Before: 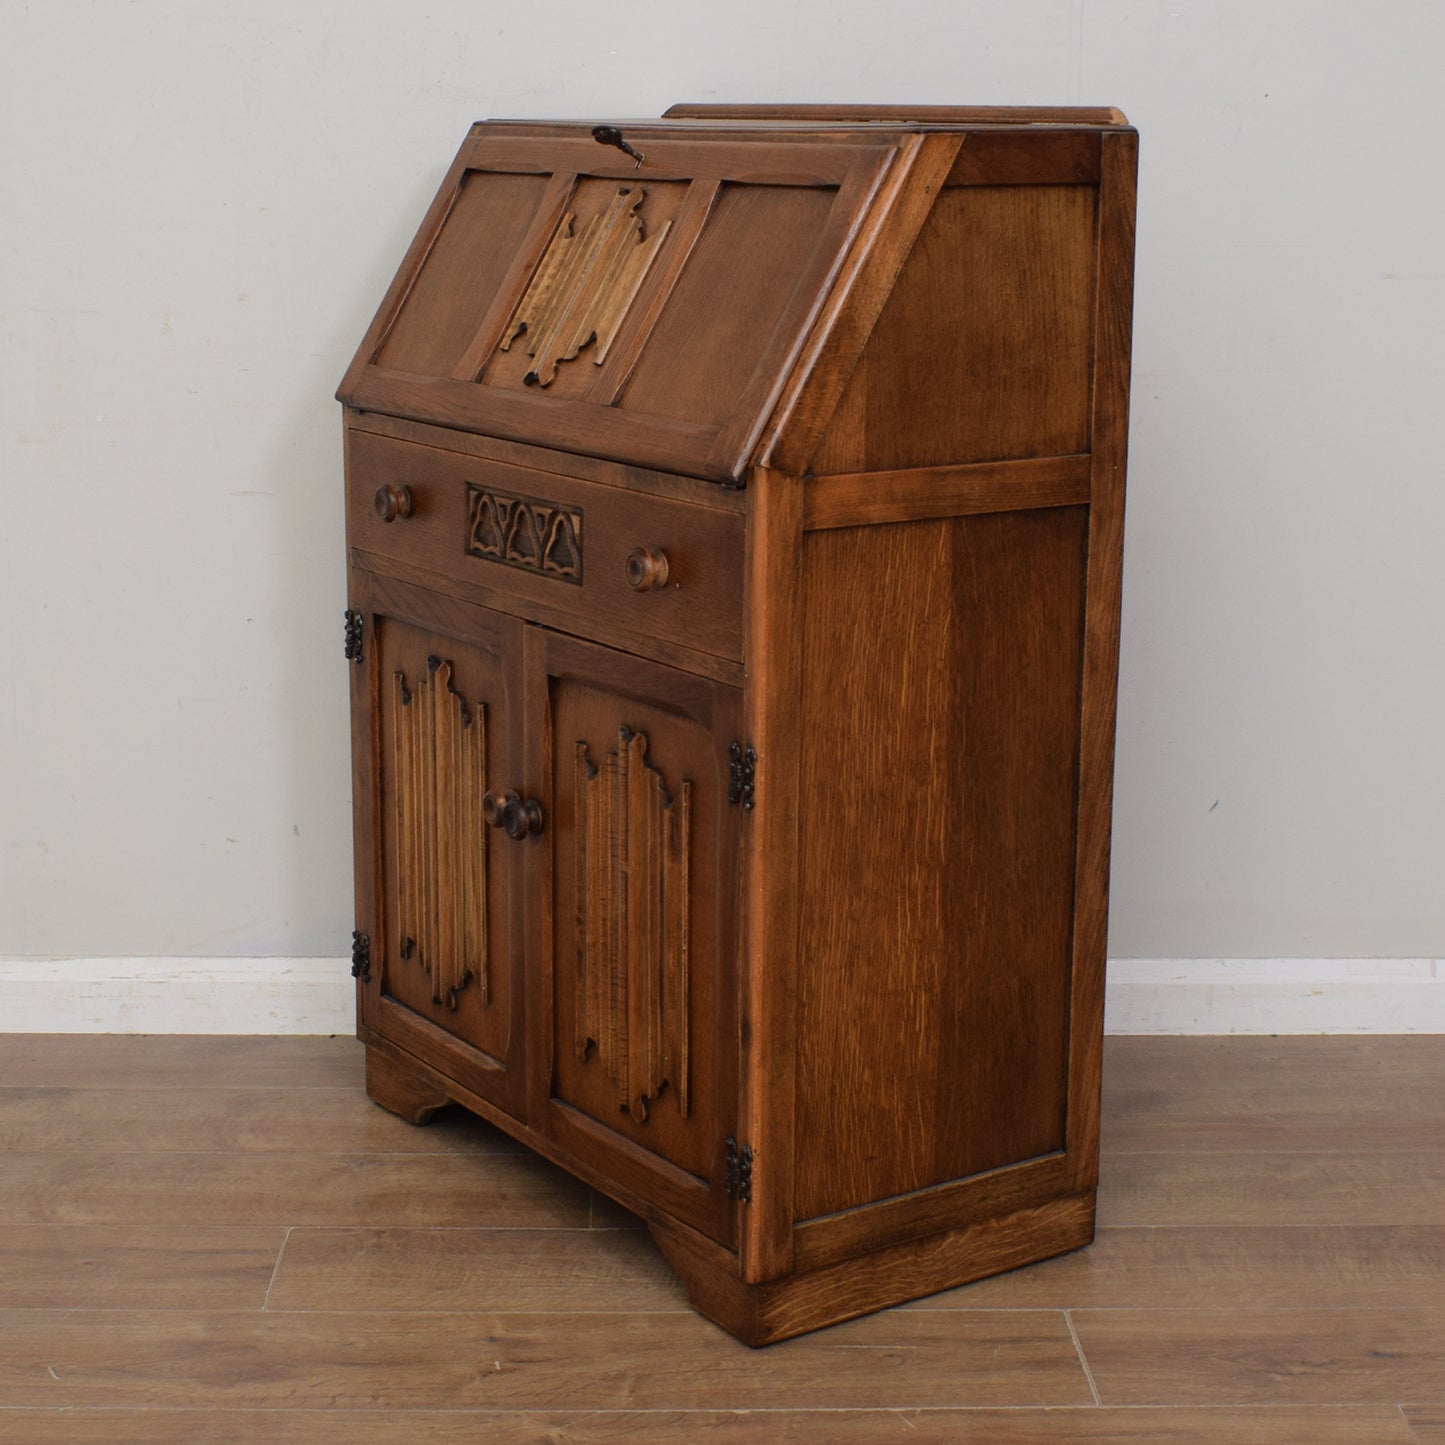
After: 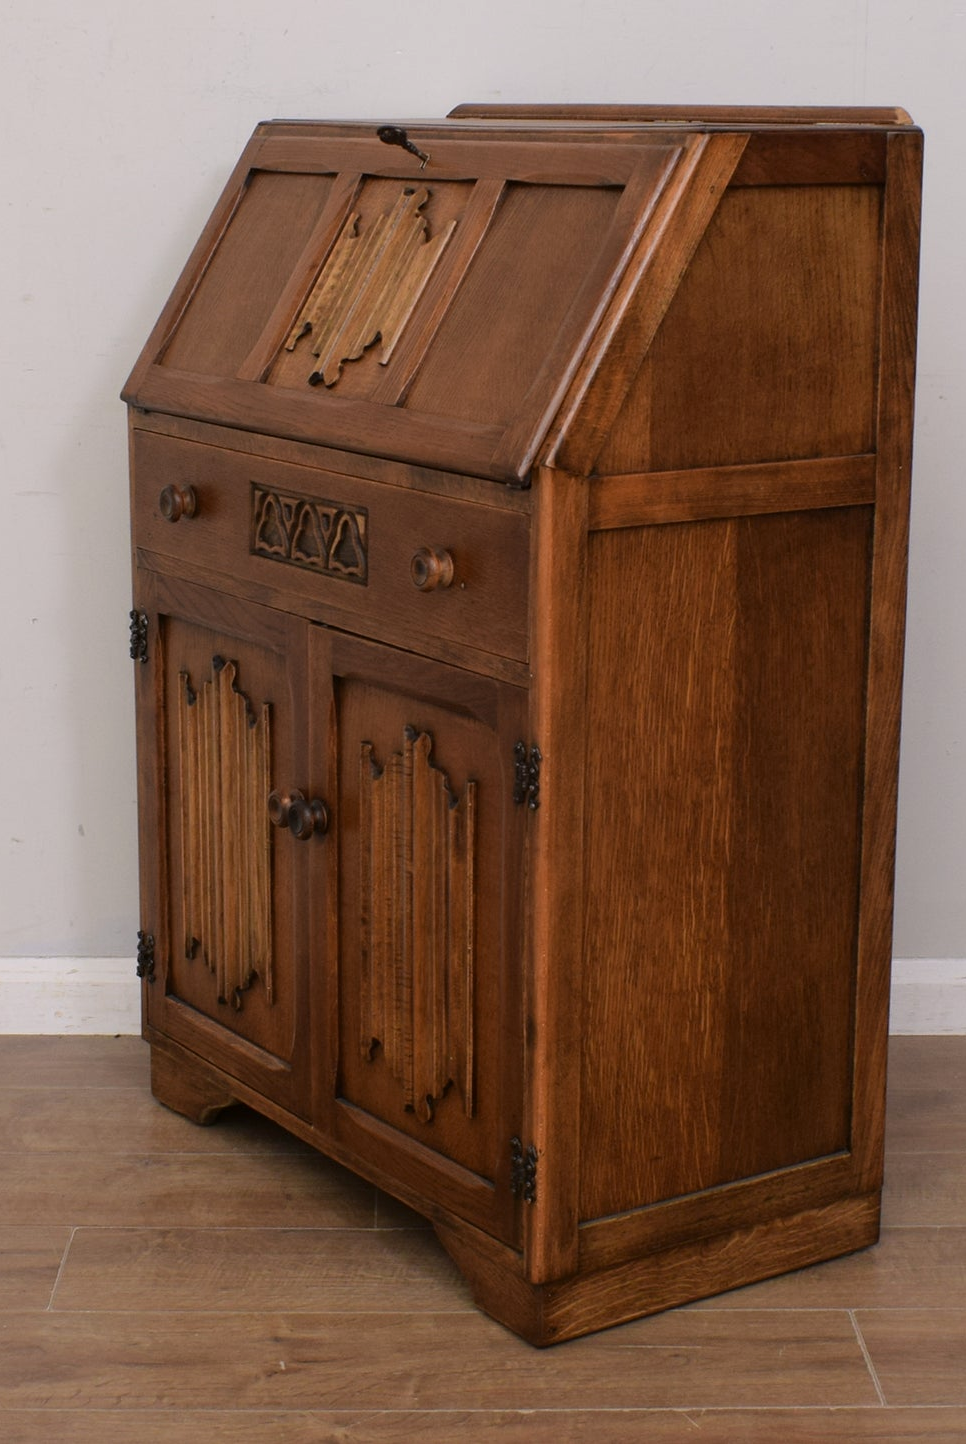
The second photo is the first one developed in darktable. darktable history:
color correction: highlights a* 2.98, highlights b* -1.13, shadows a* -0.052, shadows b* 2.15, saturation 0.98
crop and rotate: left 14.891%, right 18.201%
